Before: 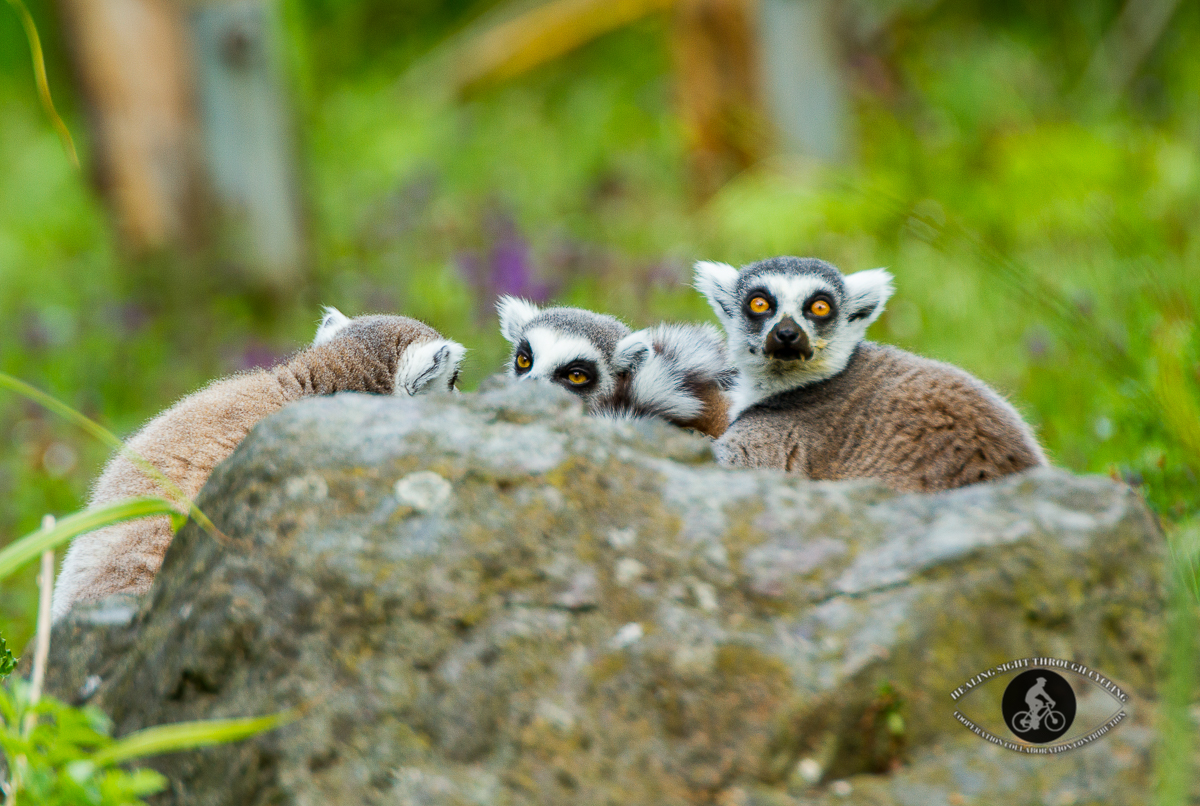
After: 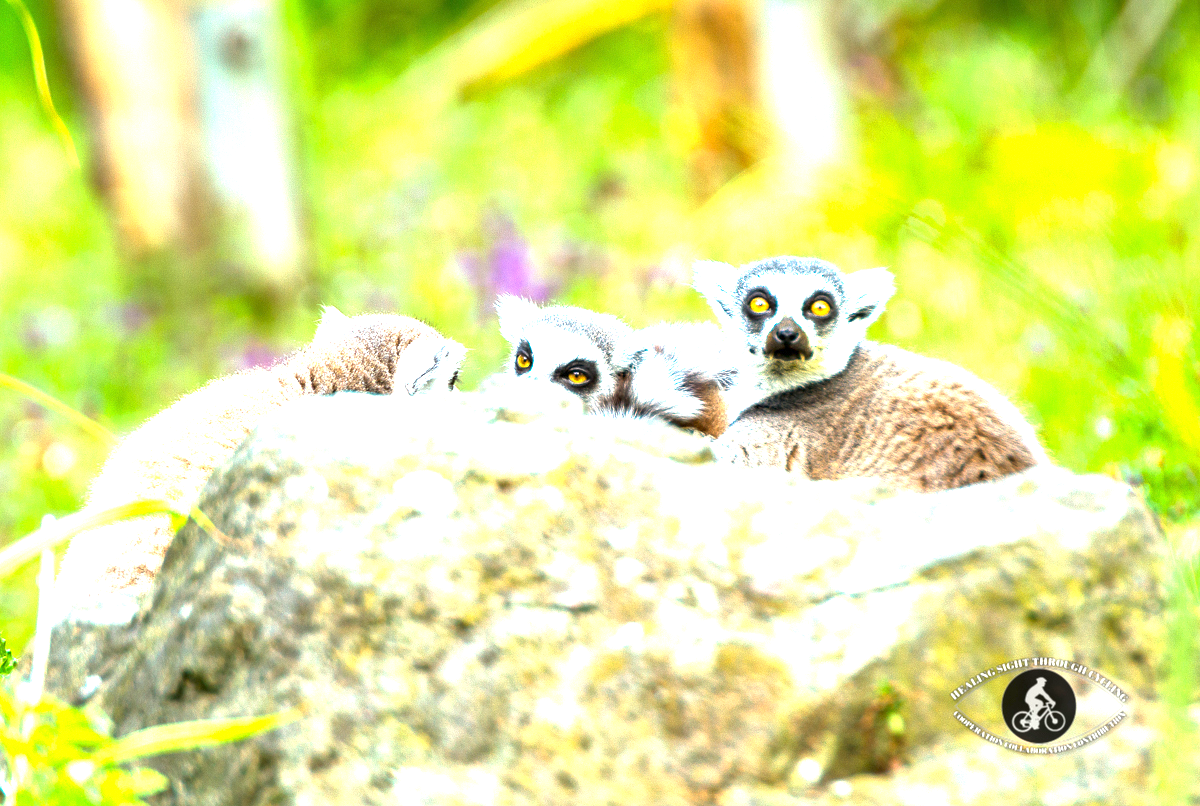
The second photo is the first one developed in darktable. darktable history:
exposure: exposure 2.05 EV, compensate exposure bias true, compensate highlight preservation false
color zones: curves: ch0 [(0, 0.5) (0.143, 0.5) (0.286, 0.5) (0.429, 0.5) (0.62, 0.489) (0.714, 0.445) (0.844, 0.496) (1, 0.5)]; ch1 [(0, 0.5) (0.143, 0.5) (0.286, 0.5) (0.429, 0.5) (0.571, 0.5) (0.714, 0.523) (0.857, 0.5) (1, 0.5)]
